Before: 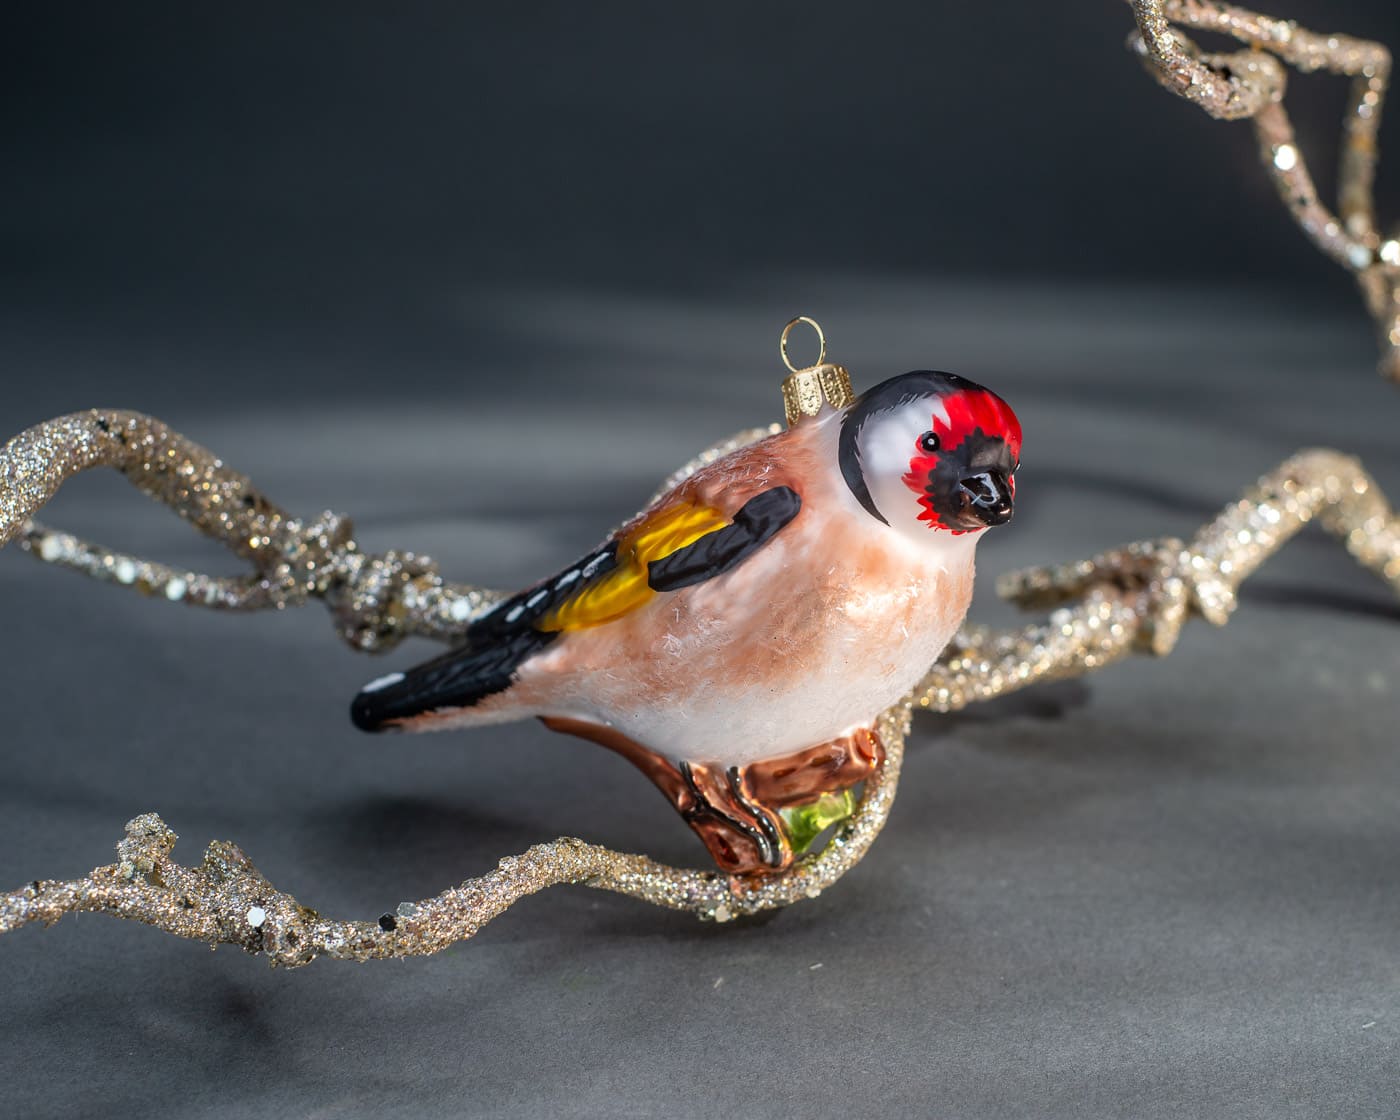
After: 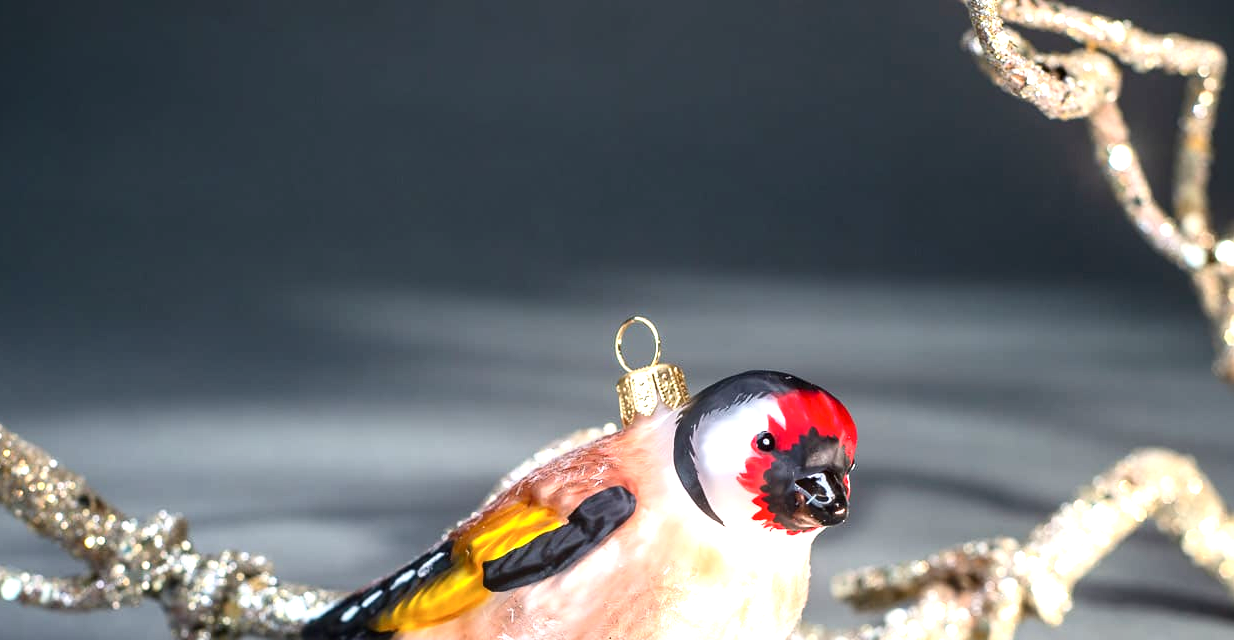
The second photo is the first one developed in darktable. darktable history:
exposure: exposure 1.15 EV, compensate highlight preservation false
contrast brightness saturation: contrast 0.14
crop and rotate: left 11.812%, bottom 42.776%
